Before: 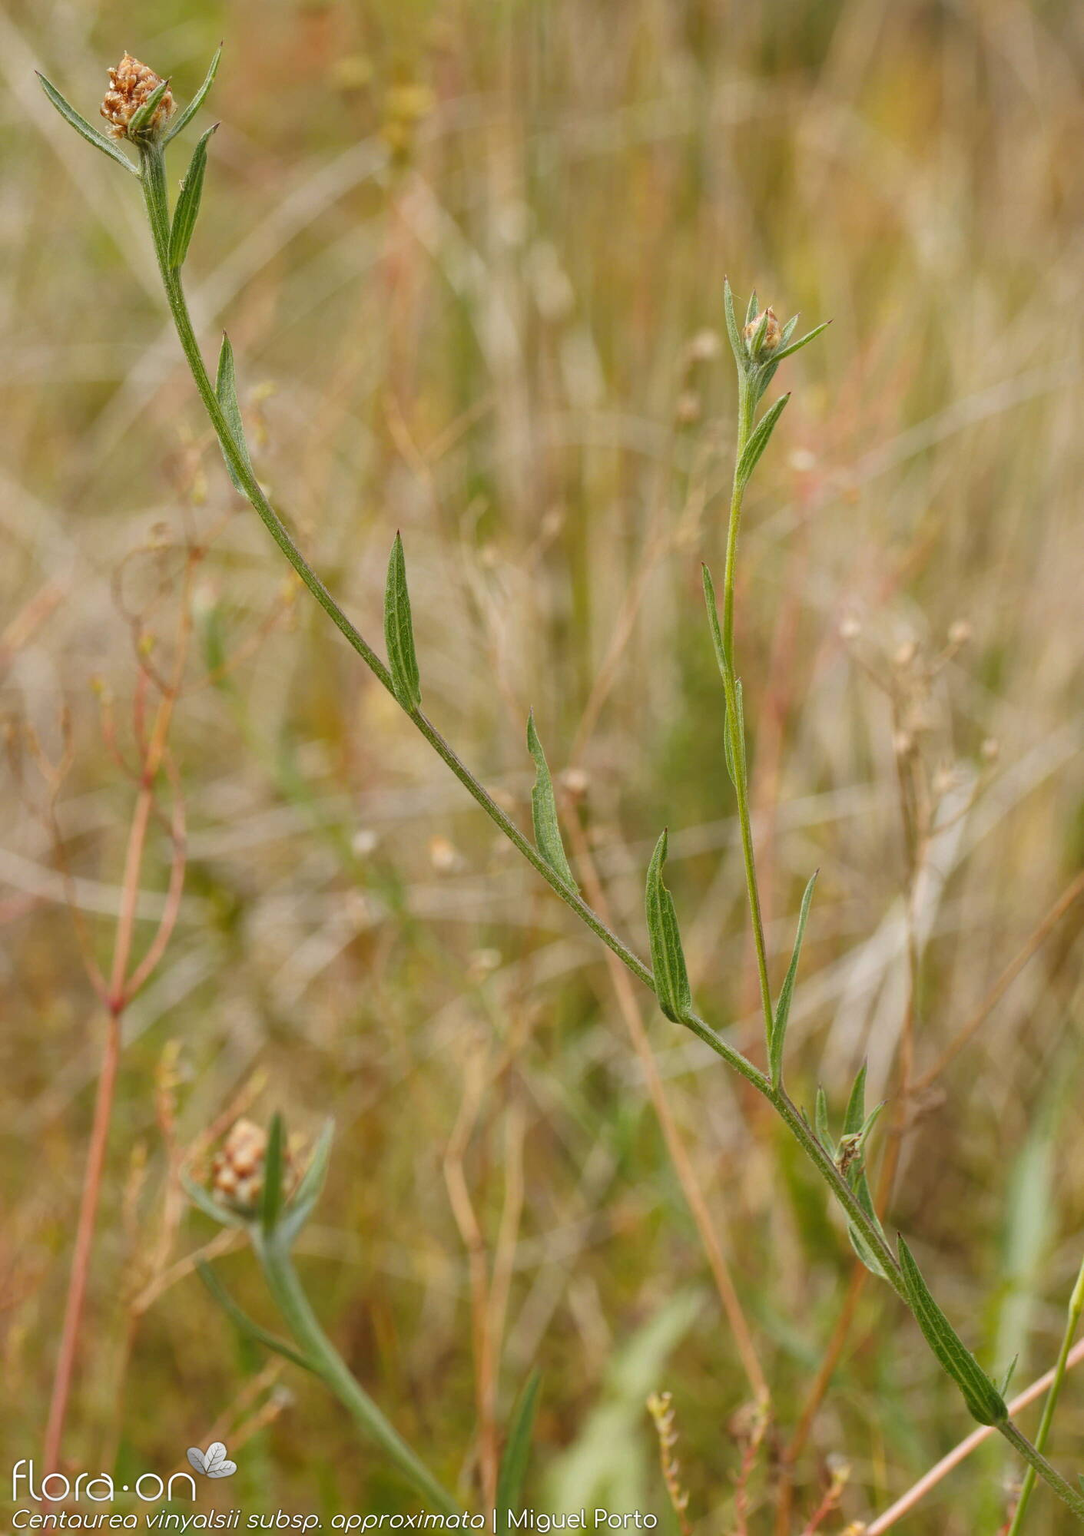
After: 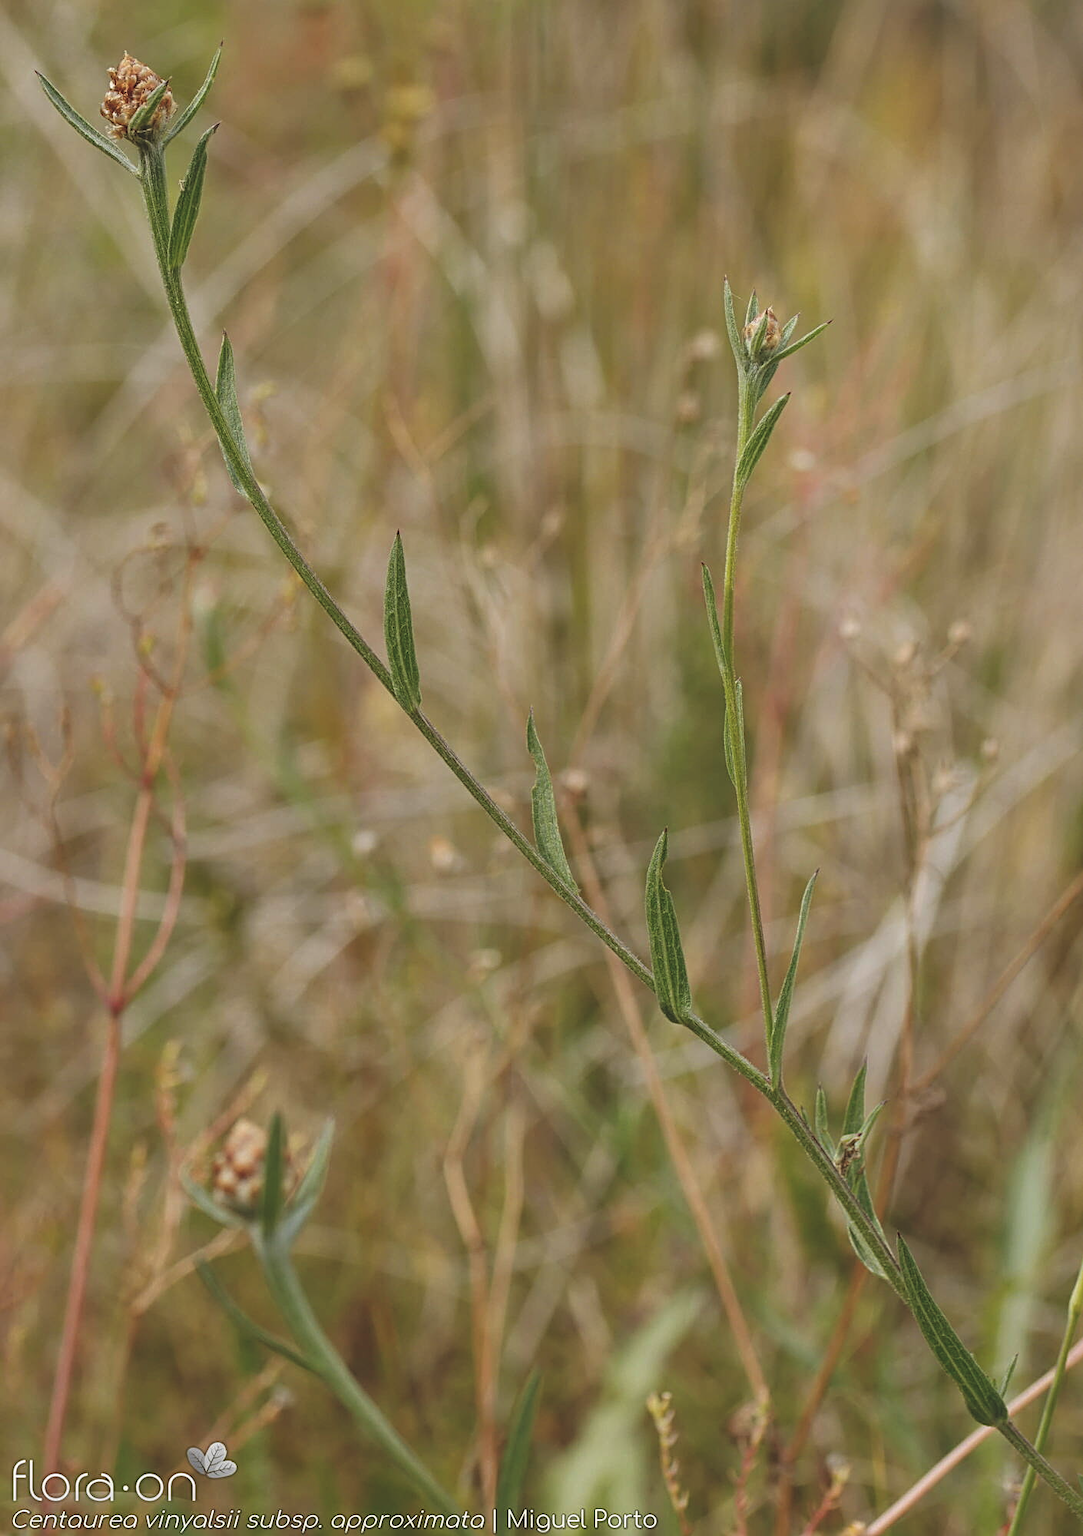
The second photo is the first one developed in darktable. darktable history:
exposure: black level correction -0.036, exposure -0.497 EV, compensate highlight preservation false
sharpen: radius 2.767
local contrast: on, module defaults
